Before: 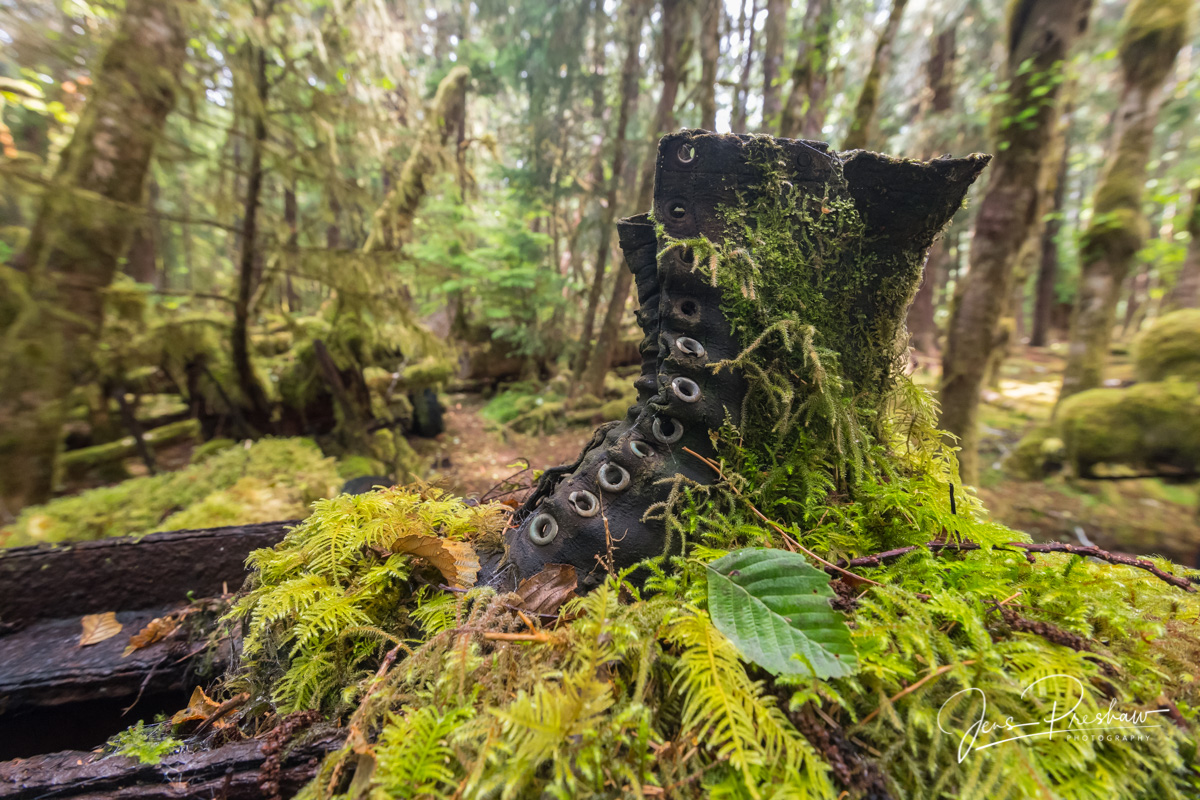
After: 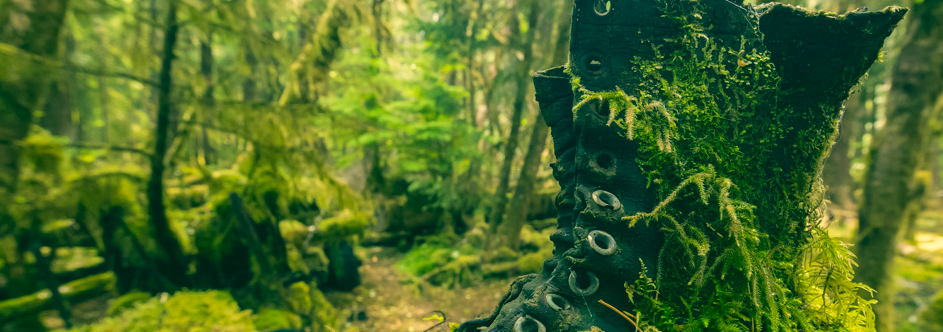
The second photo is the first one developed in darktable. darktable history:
fill light: on, module defaults
color correction: highlights a* 1.83, highlights b* 34.02, shadows a* -36.68, shadows b* -5.48
crop: left 7.036%, top 18.398%, right 14.379%, bottom 40.043%
